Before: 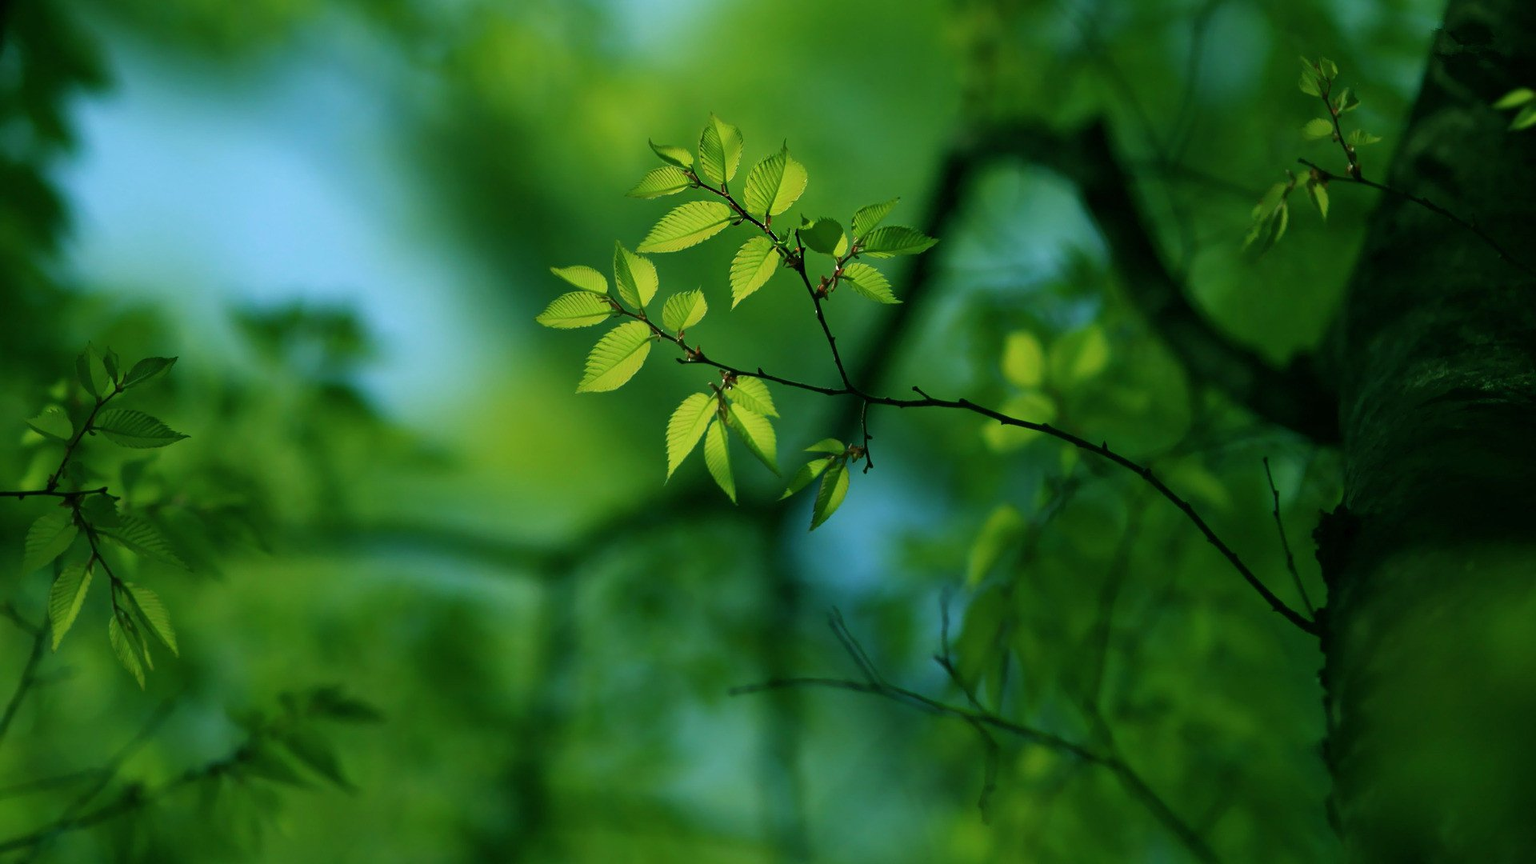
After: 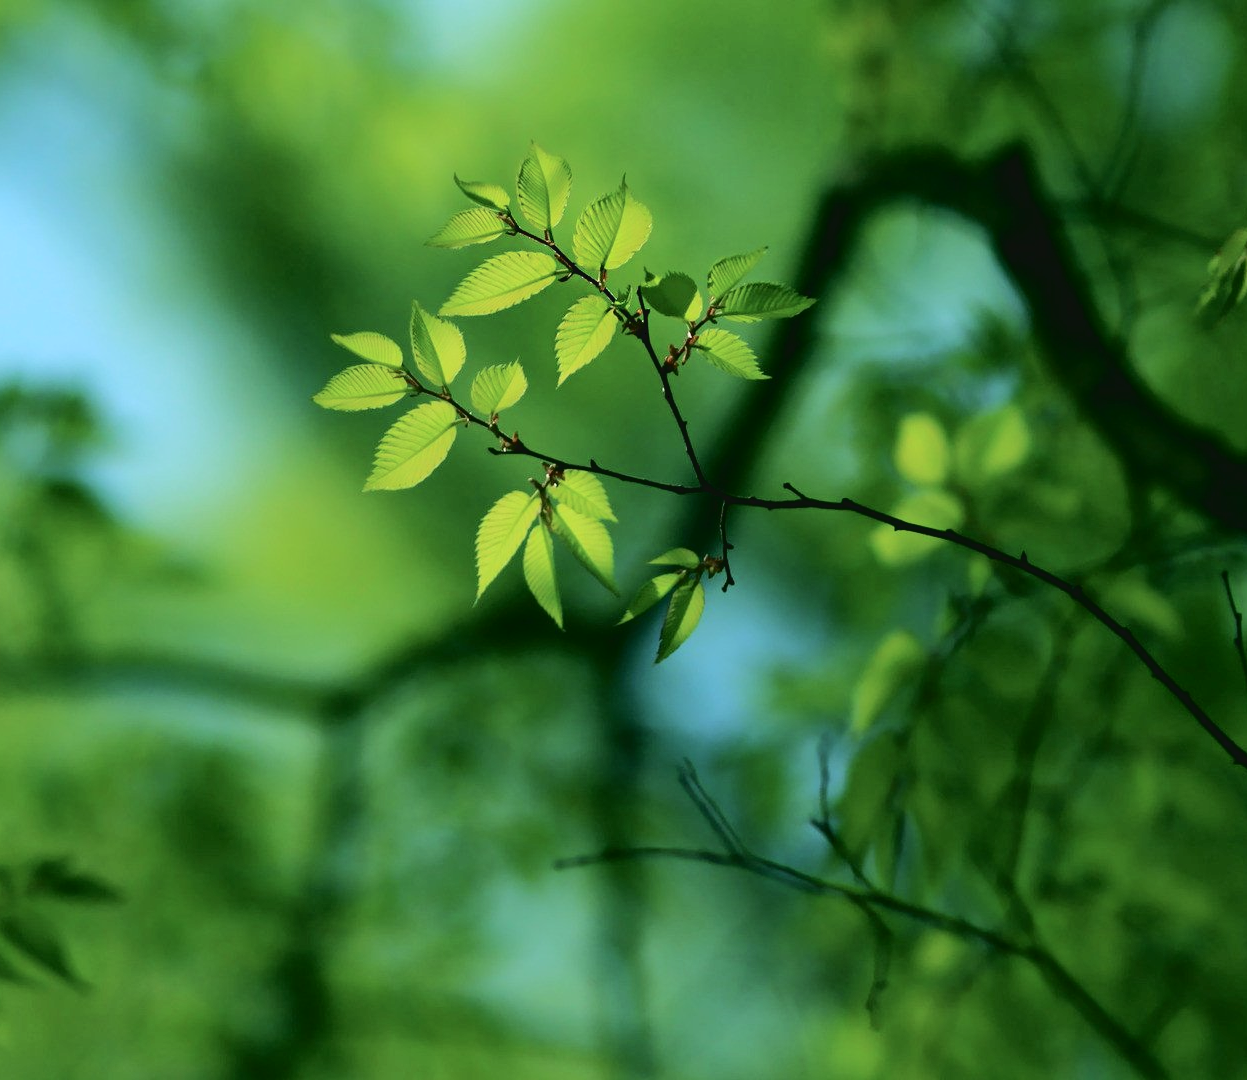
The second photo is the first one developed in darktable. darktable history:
tone curve: curves: ch0 [(0, 0) (0.003, 0.044) (0.011, 0.045) (0.025, 0.048) (0.044, 0.051) (0.069, 0.065) (0.1, 0.08) (0.136, 0.108) (0.177, 0.152) (0.224, 0.216) (0.277, 0.305) (0.335, 0.392) (0.399, 0.481) (0.468, 0.579) (0.543, 0.658) (0.623, 0.729) (0.709, 0.8) (0.801, 0.867) (0.898, 0.93) (1, 1)], color space Lab, independent channels, preserve colors none
crop and rotate: left 18.623%, right 16.396%
